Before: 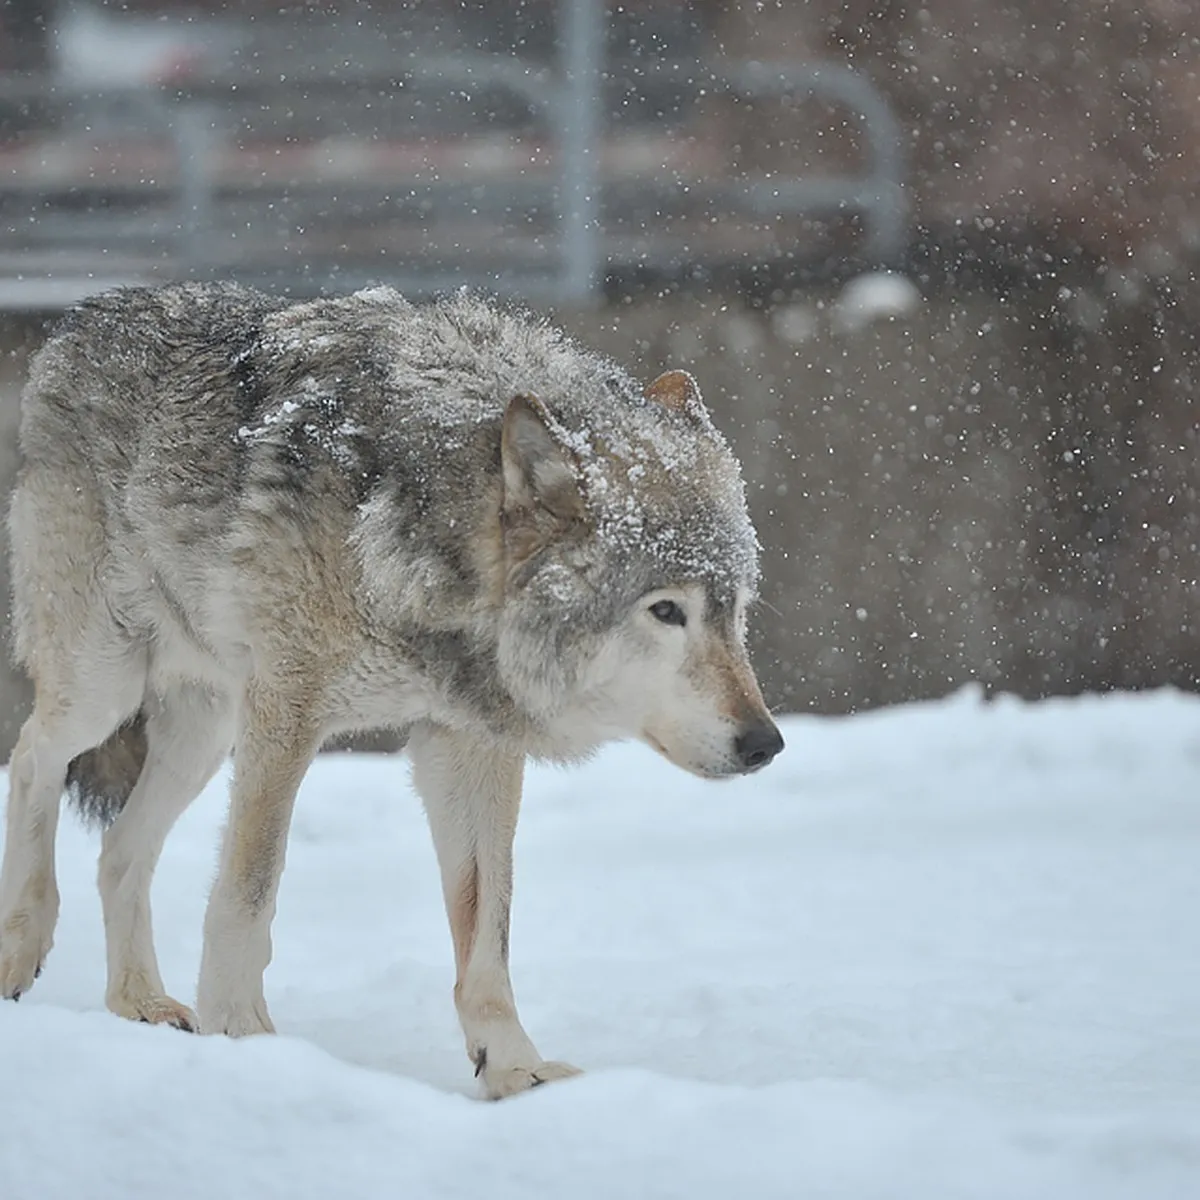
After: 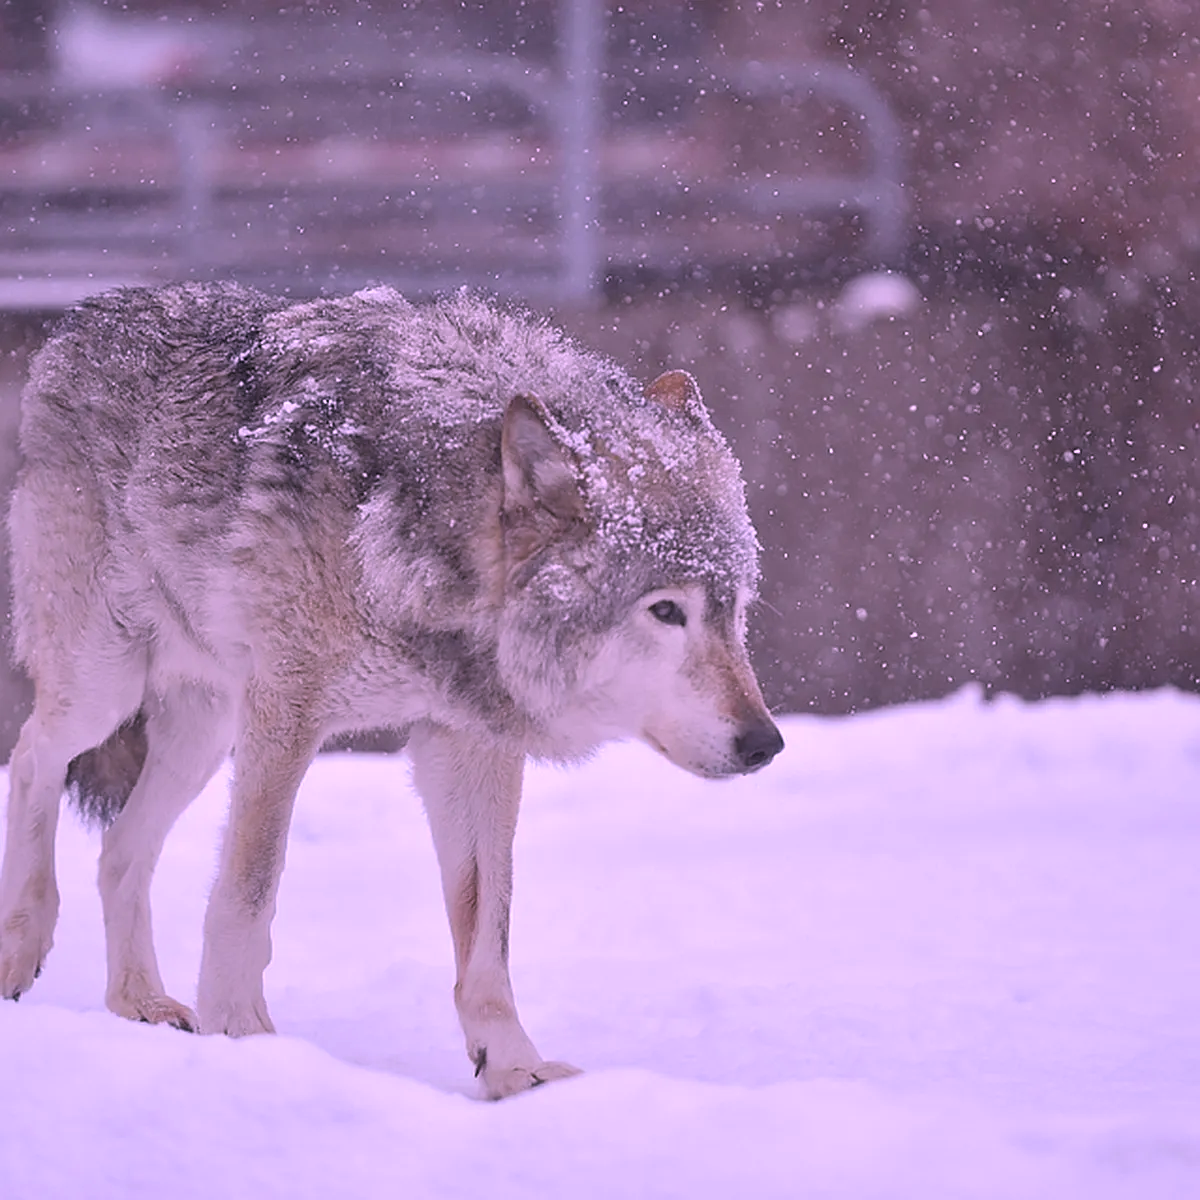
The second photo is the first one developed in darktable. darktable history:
color calibration: output R [1.107, -0.012, -0.003, 0], output B [0, 0, 1.308, 0], illuminant as shot in camera, x 0.358, y 0.373, temperature 4628.91 K
shadows and highlights: shadows 19.9, highlights -21.03, soften with gaussian
